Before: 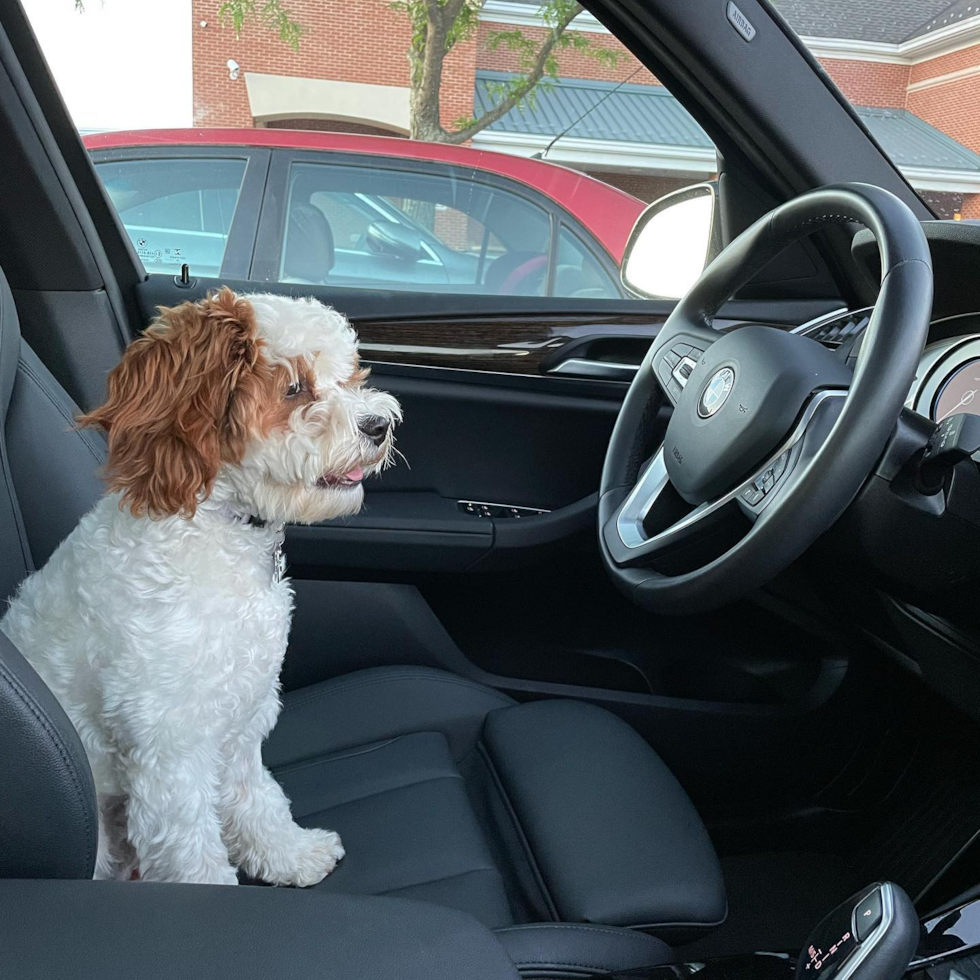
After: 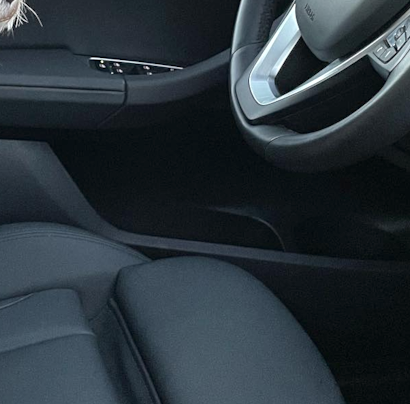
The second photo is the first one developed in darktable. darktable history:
contrast brightness saturation: contrast 0.062, brightness -0.008, saturation -0.244
tone equalizer: -8 EV 1.04 EV, -7 EV 0.996 EV, -6 EV 1.04 EV, -5 EV 1.03 EV, -4 EV 1.03 EV, -3 EV 0.756 EV, -2 EV 0.494 EV, -1 EV 0.242 EV
crop: left 37.56%, top 45.222%, right 20.591%, bottom 13.501%
